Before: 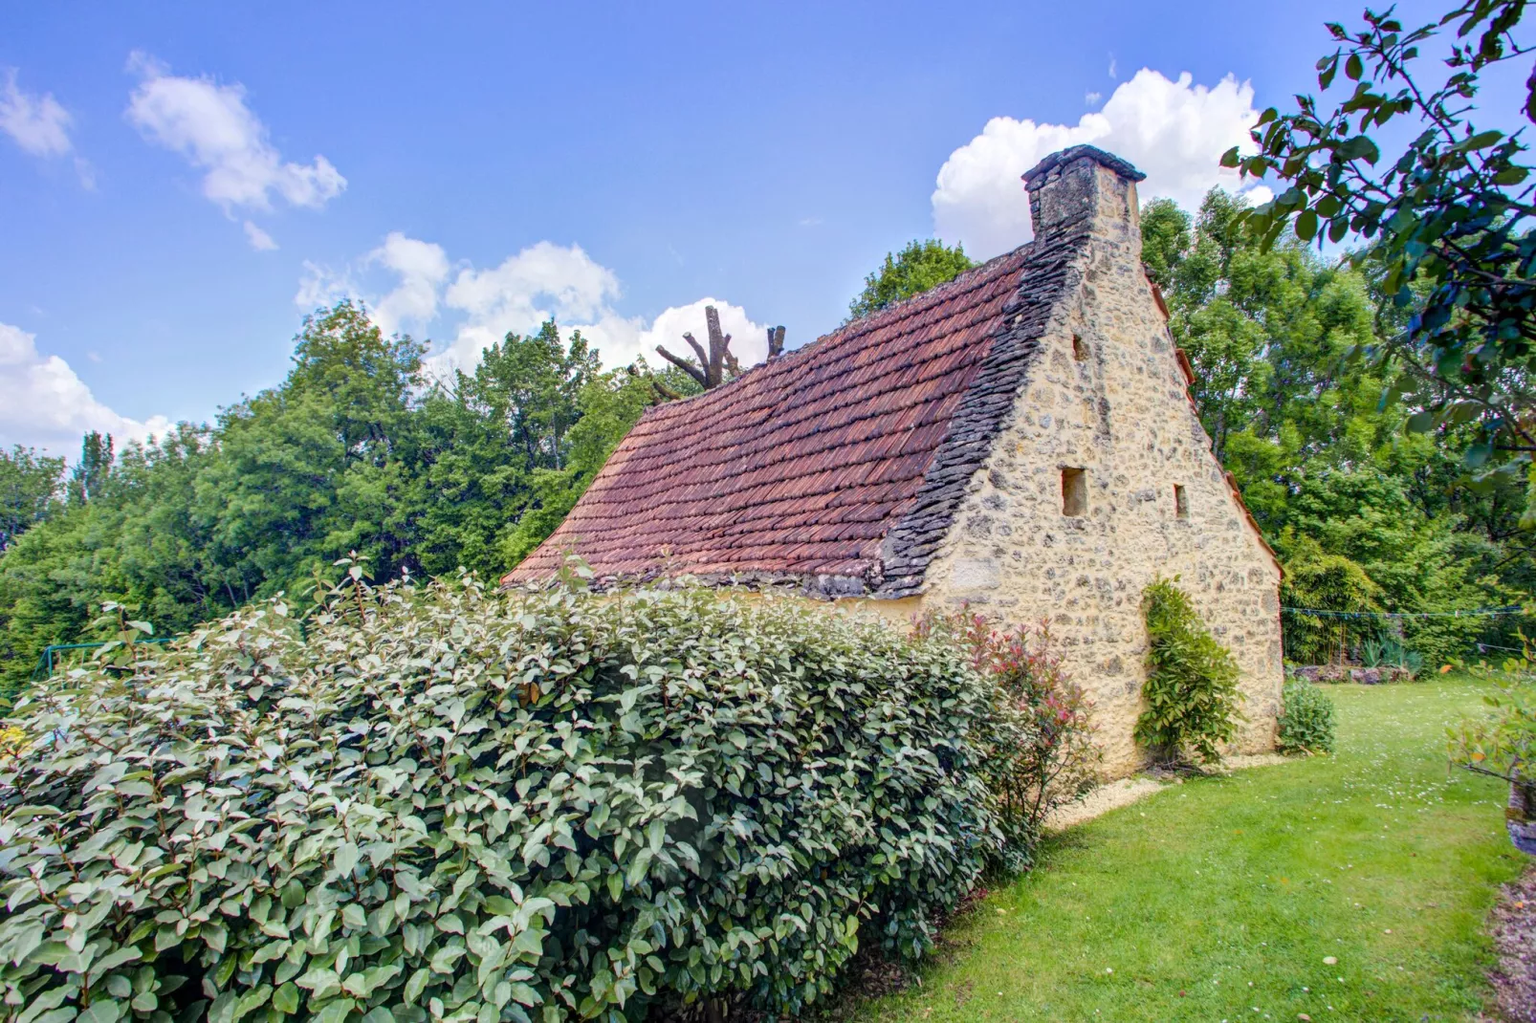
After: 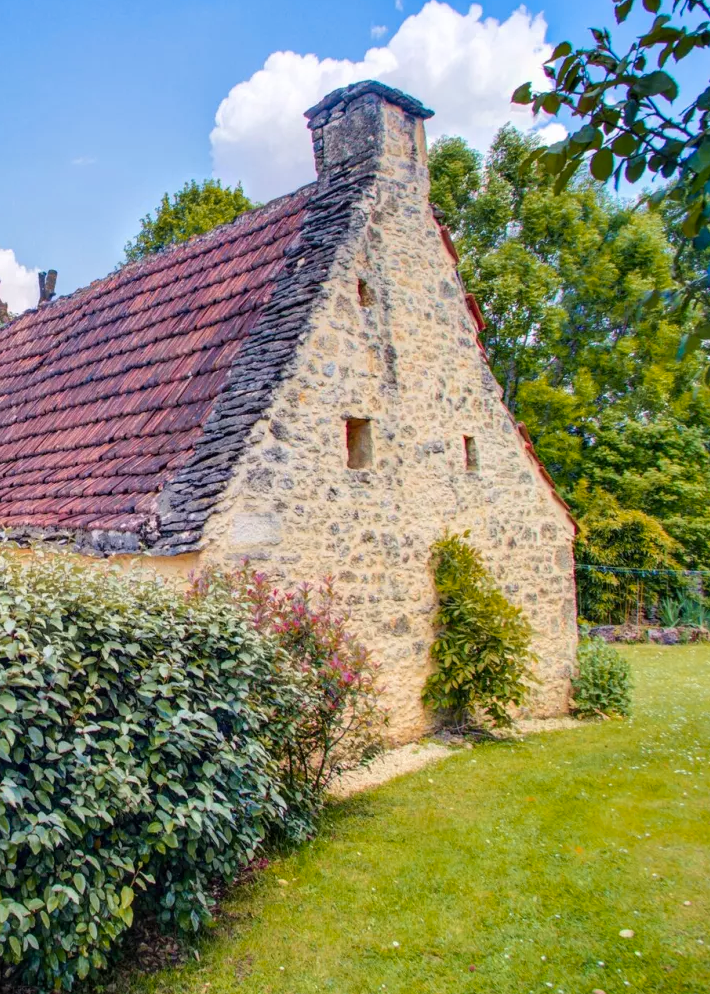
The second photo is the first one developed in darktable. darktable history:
color zones: curves: ch1 [(0.235, 0.558) (0.75, 0.5)]; ch2 [(0.25, 0.462) (0.749, 0.457)], mix 40.67%
velvia: strength 9.25%
crop: left 47.628%, top 6.643%, right 7.874%
